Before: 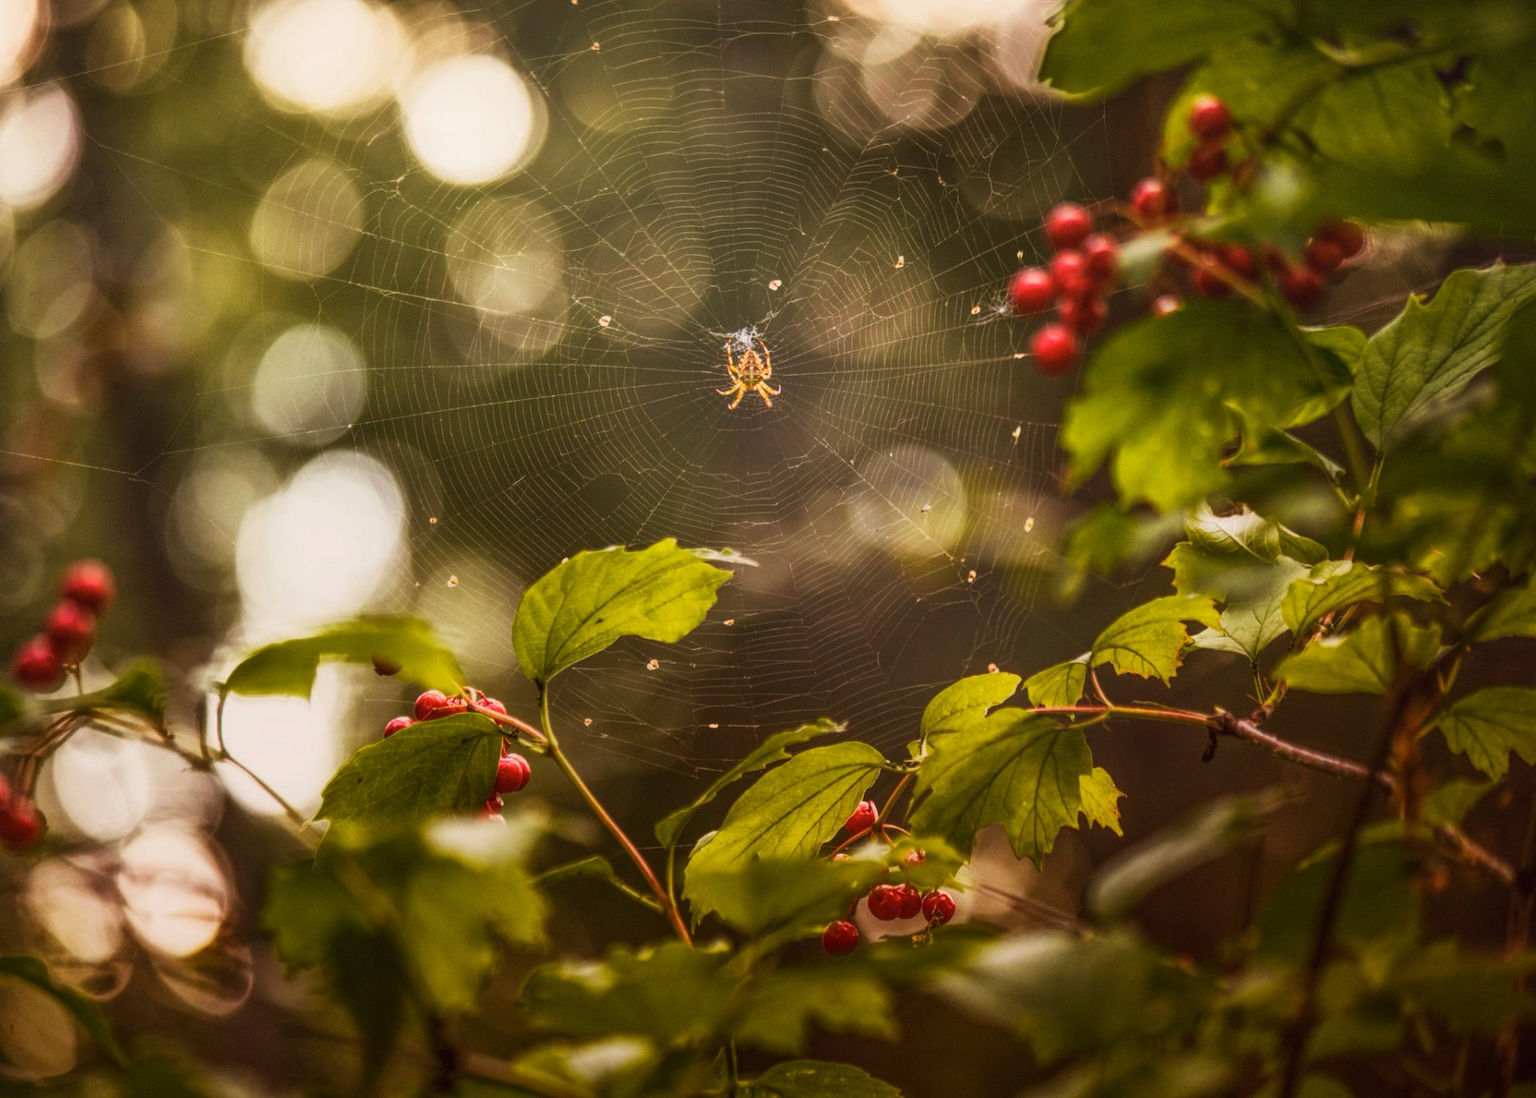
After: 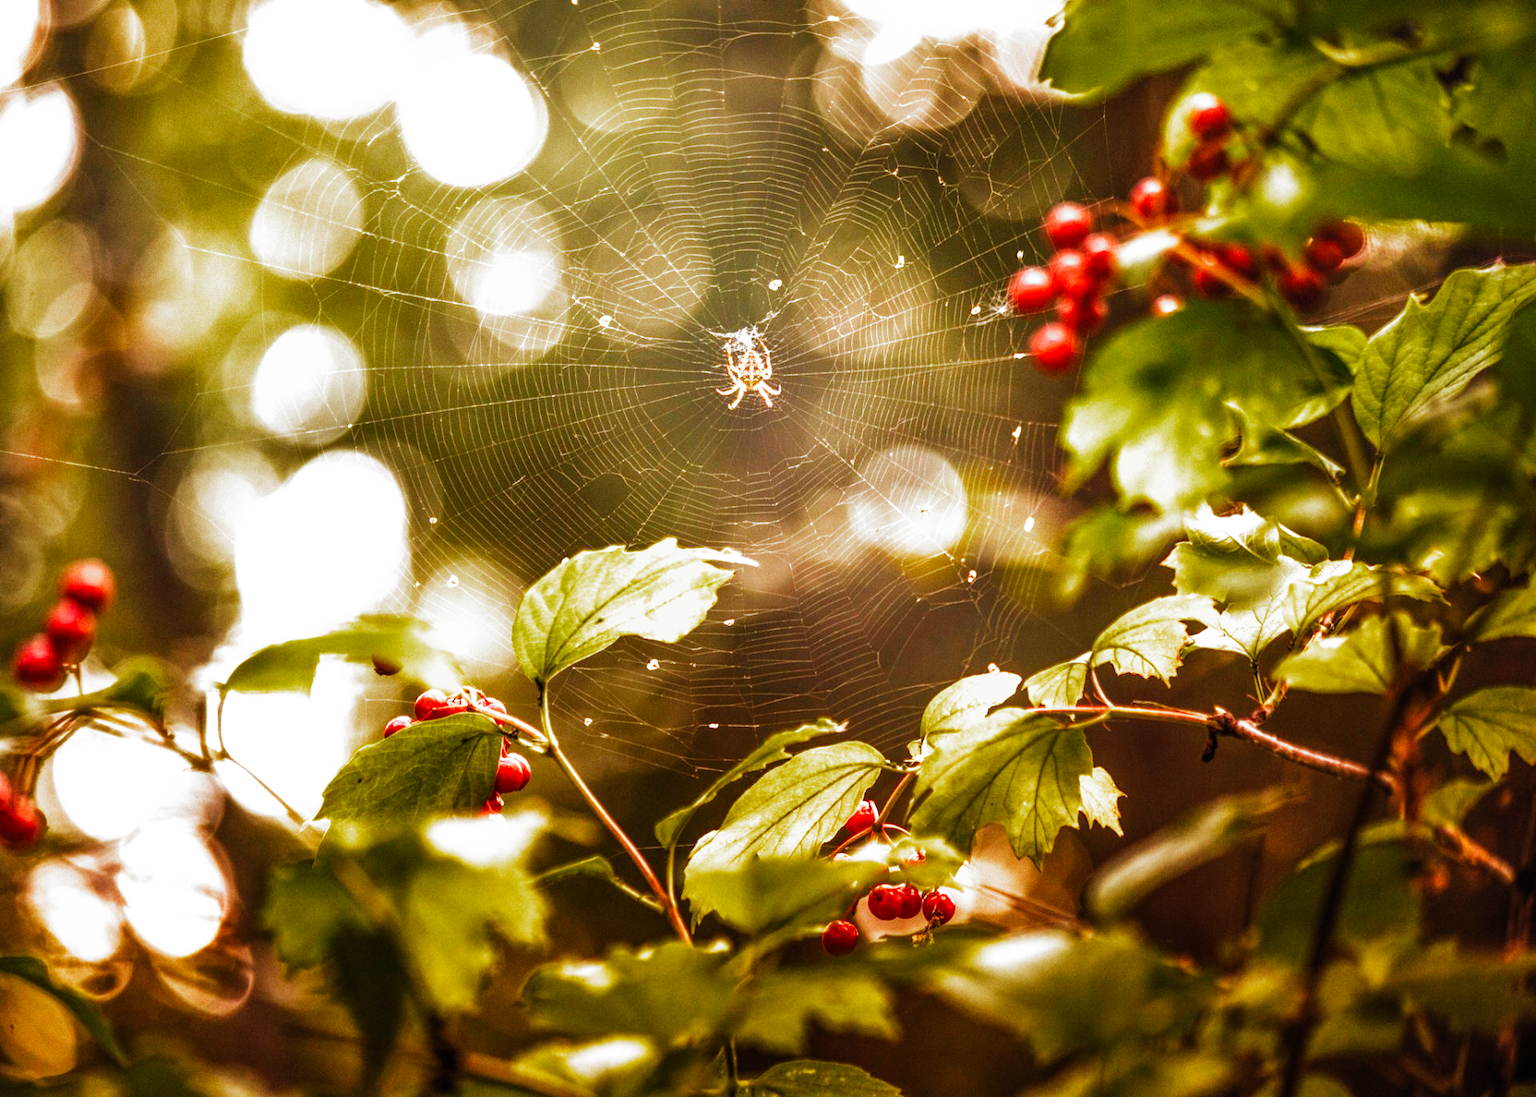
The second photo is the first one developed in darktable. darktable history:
shadows and highlights: shadows 29.32, highlights -29.32, low approximation 0.01, soften with gaussian
filmic rgb: black relative exposure -6.43 EV, white relative exposure 2.43 EV, threshold 3 EV, hardness 5.27, latitude 0.1%, contrast 1.425, highlights saturation mix 2%, preserve chrominance no, color science v5 (2021), contrast in shadows safe, contrast in highlights safe, enable highlight reconstruction true
exposure: black level correction 0, exposure 1.2 EV, compensate highlight preservation false
